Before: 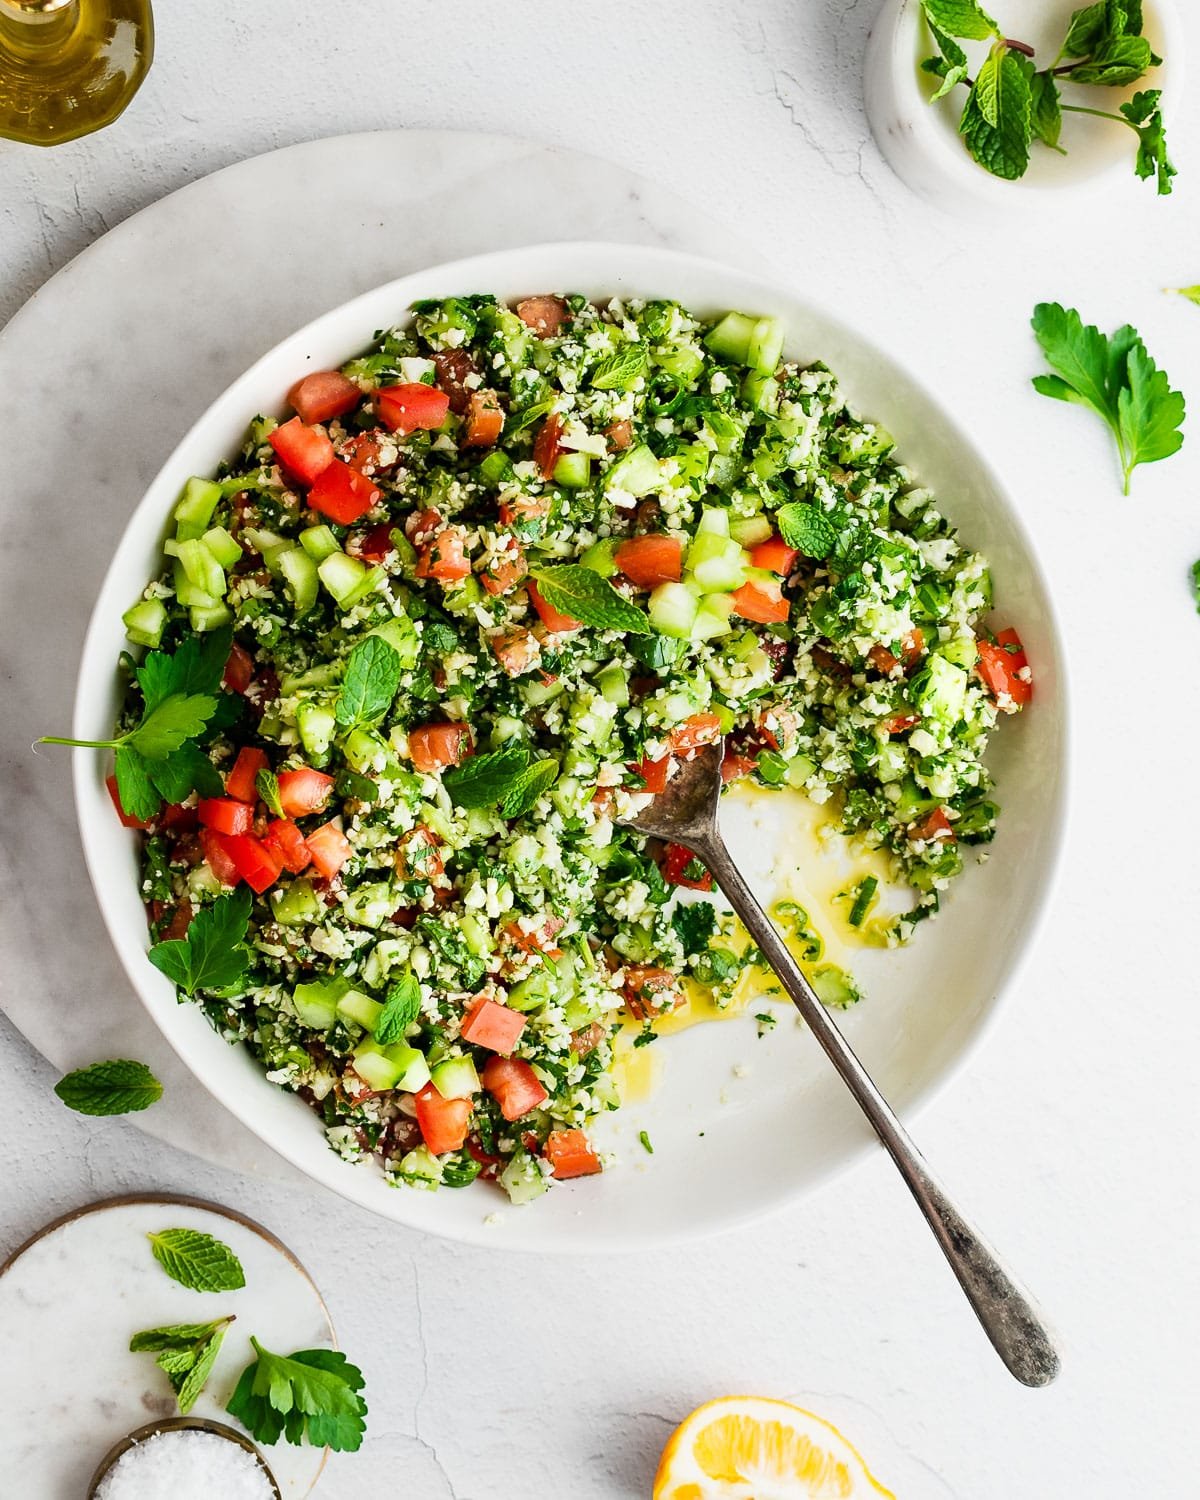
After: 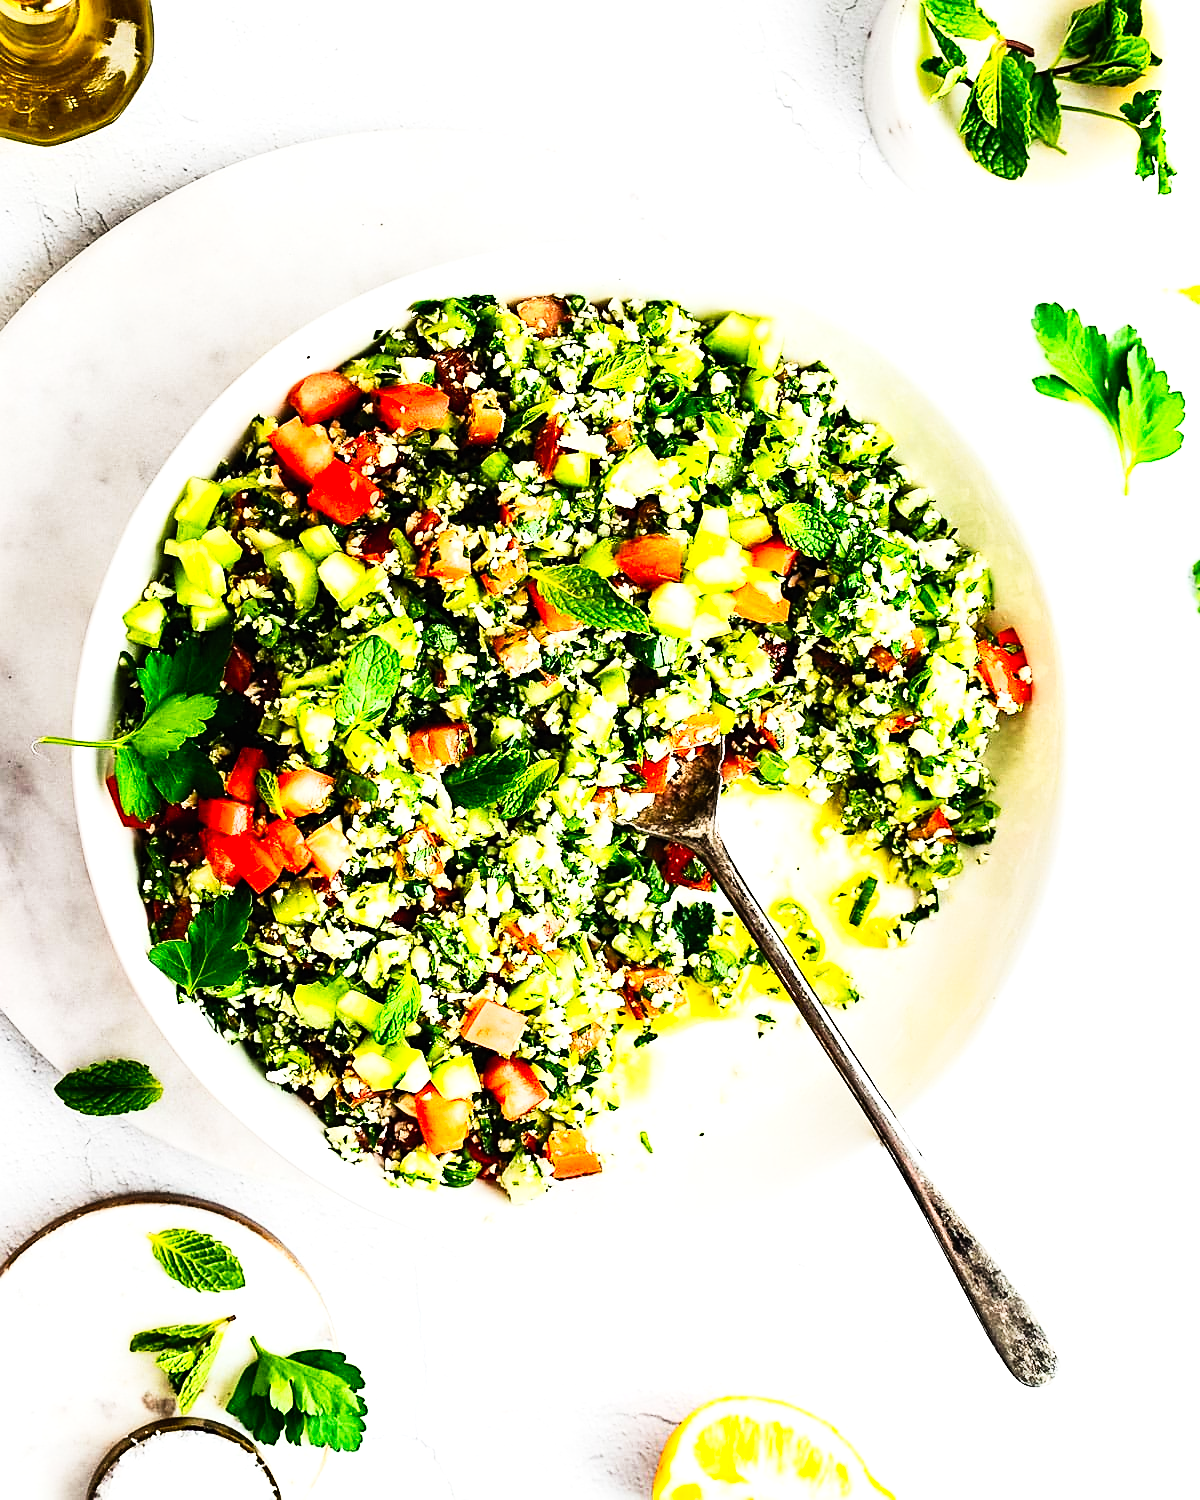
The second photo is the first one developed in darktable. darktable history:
sharpen: on, module defaults
tone equalizer: -8 EV -0.741 EV, -7 EV -0.7 EV, -6 EV -0.614 EV, -5 EV -0.401 EV, -3 EV 0.373 EV, -2 EV 0.6 EV, -1 EV 0.683 EV, +0 EV 0.777 EV, edges refinement/feathering 500, mask exposure compensation -1.57 EV, preserve details no
tone curve: curves: ch0 [(0, 0) (0.003, 0.008) (0.011, 0.008) (0.025, 0.011) (0.044, 0.017) (0.069, 0.026) (0.1, 0.039) (0.136, 0.054) (0.177, 0.093) (0.224, 0.15) (0.277, 0.21) (0.335, 0.285) (0.399, 0.366) (0.468, 0.462) (0.543, 0.564) (0.623, 0.679) (0.709, 0.79) (0.801, 0.883) (0.898, 0.95) (1, 1)], preserve colors none
contrast brightness saturation: contrast 0.2, brightness 0.162, saturation 0.229
